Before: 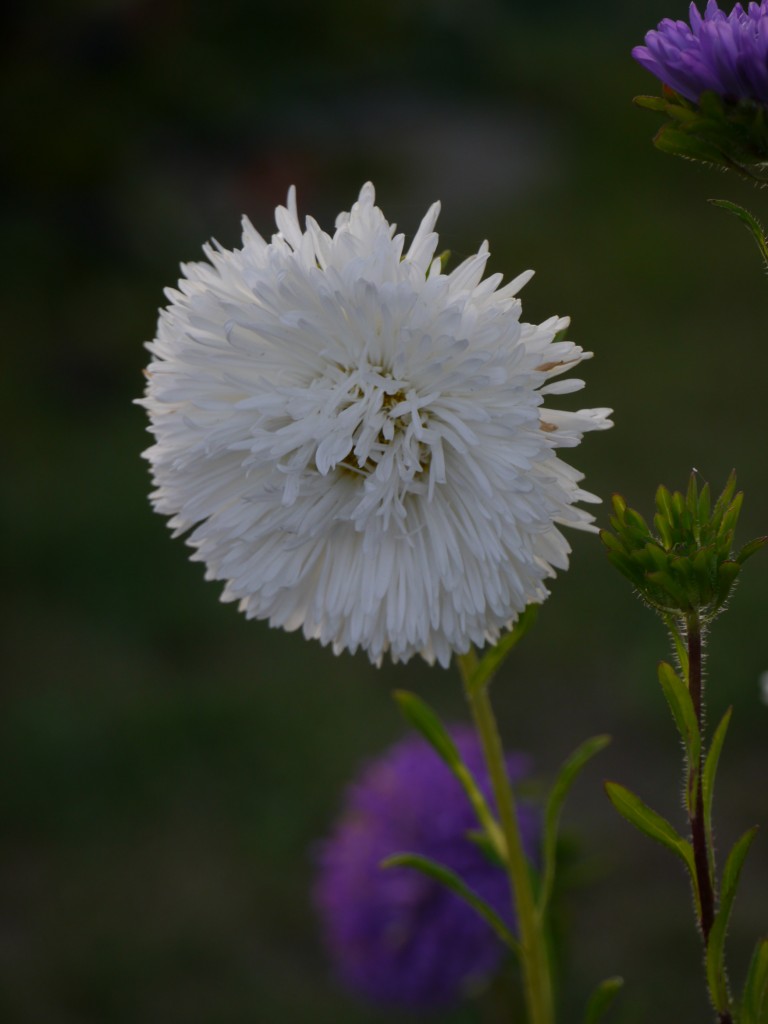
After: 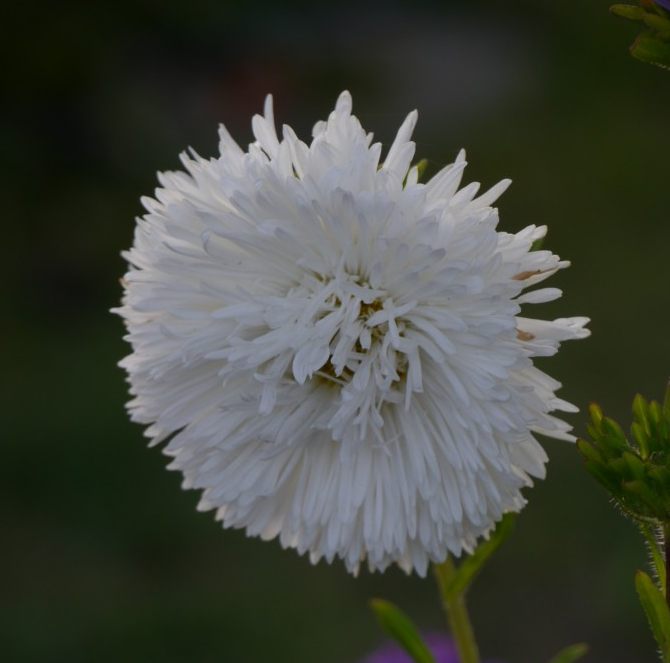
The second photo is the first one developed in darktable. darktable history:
crop: left 3.103%, top 8.951%, right 9.611%, bottom 26.209%
